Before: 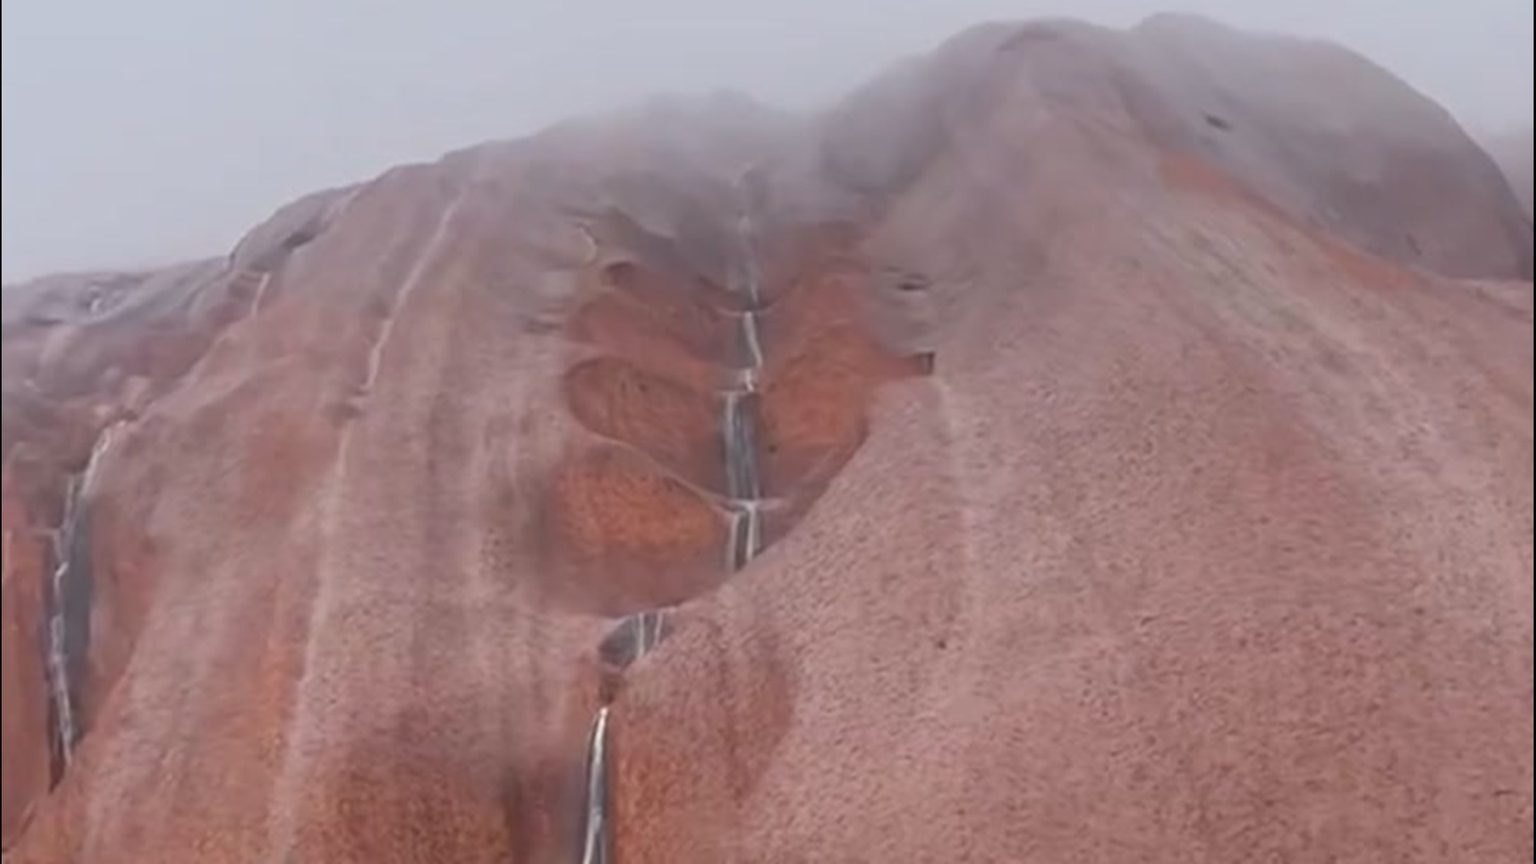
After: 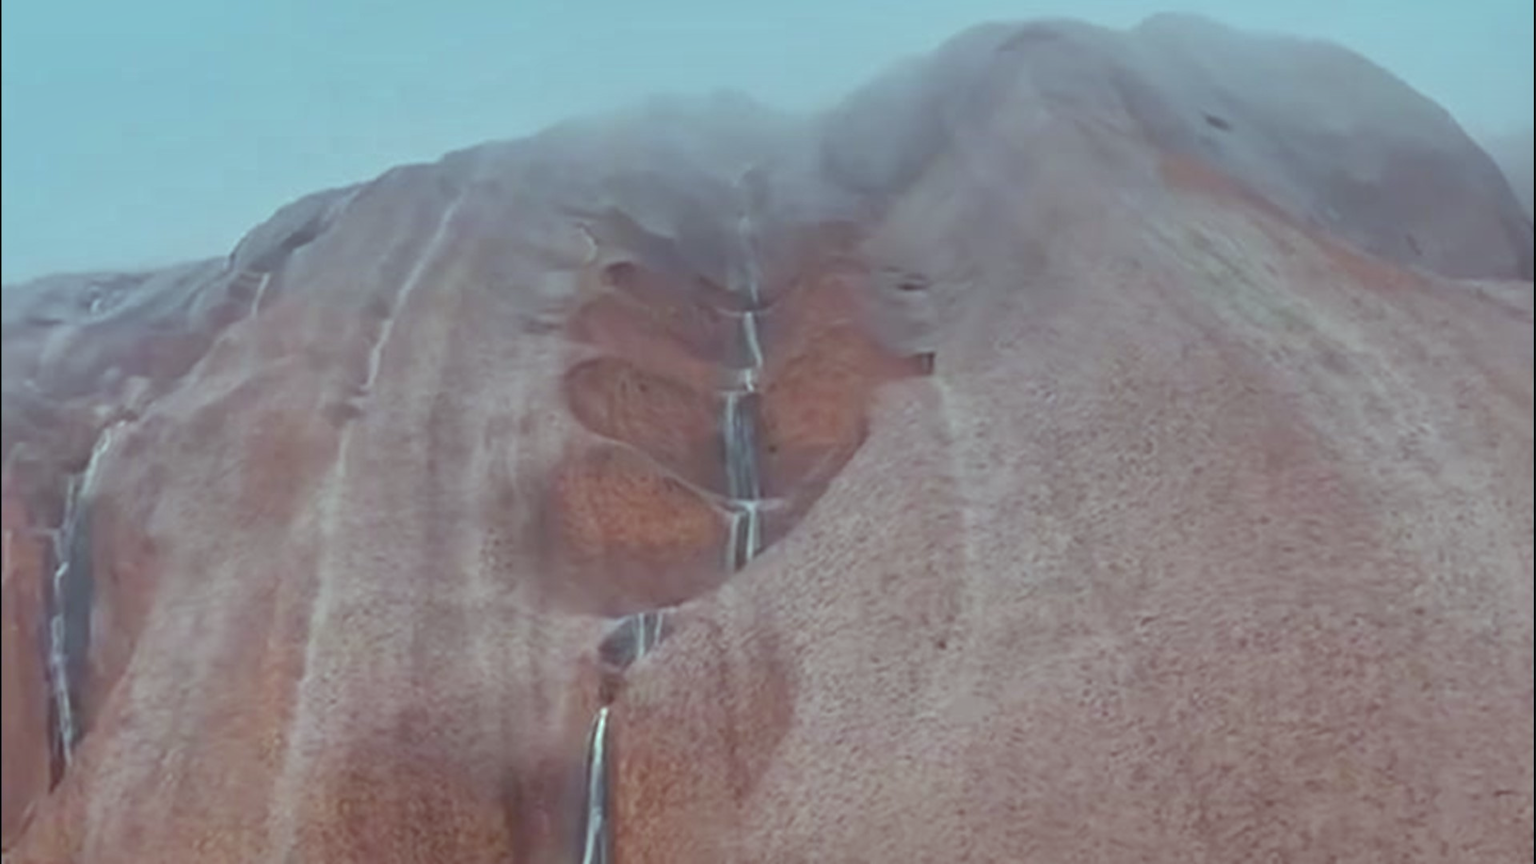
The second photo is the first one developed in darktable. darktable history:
color balance: mode lift, gamma, gain (sRGB), lift [0.997, 0.979, 1.021, 1.011], gamma [1, 1.084, 0.916, 0.998], gain [1, 0.87, 1.13, 1.101], contrast 4.55%, contrast fulcrum 38.24%, output saturation 104.09%
shadows and highlights: shadows 40, highlights -60
tone equalizer: -8 EV 0.06 EV, smoothing diameter 25%, edges refinement/feathering 10, preserve details guided filter
